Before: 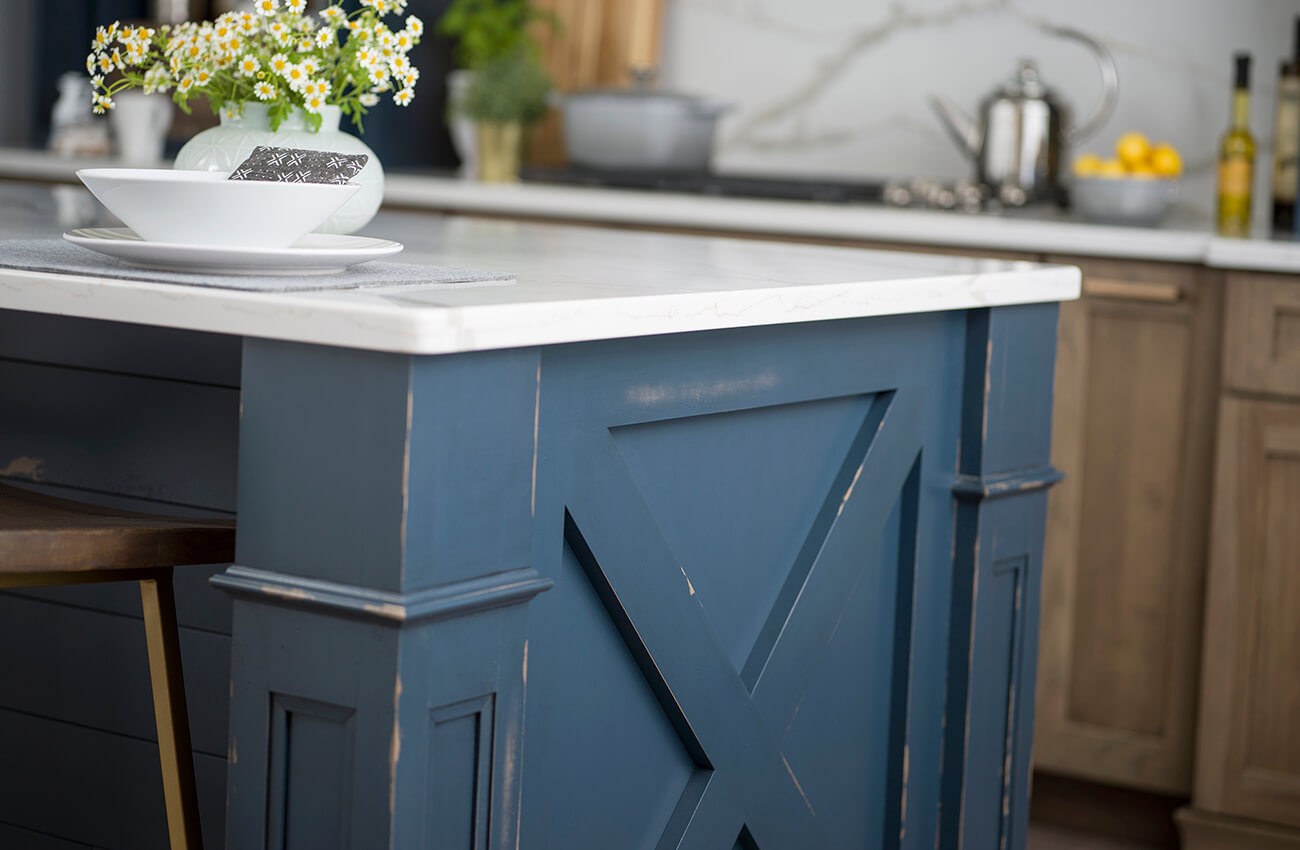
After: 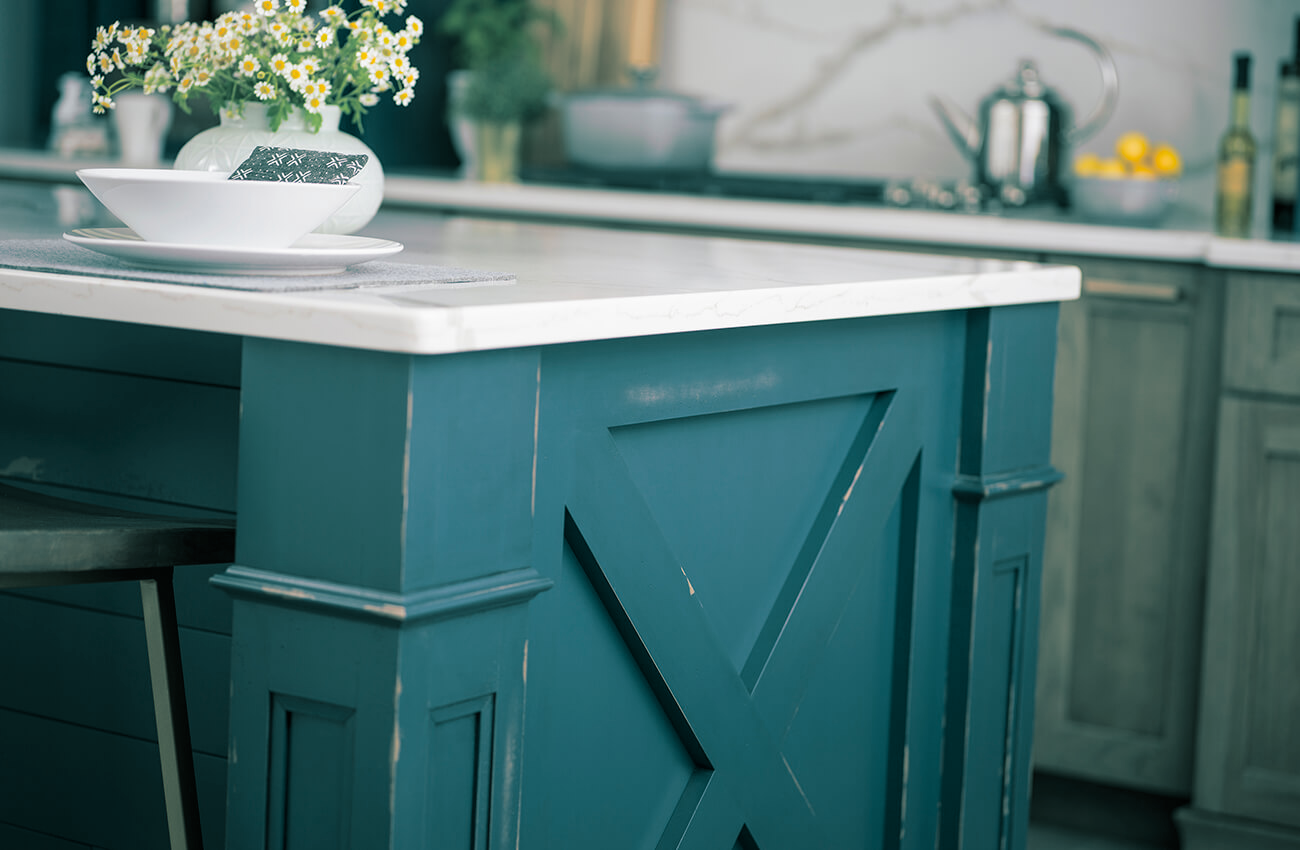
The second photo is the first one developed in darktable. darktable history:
split-toning: shadows › hue 183.6°, shadows › saturation 0.52, highlights › hue 0°, highlights › saturation 0
exposure: black level correction 0, compensate exposure bias true, compensate highlight preservation false
